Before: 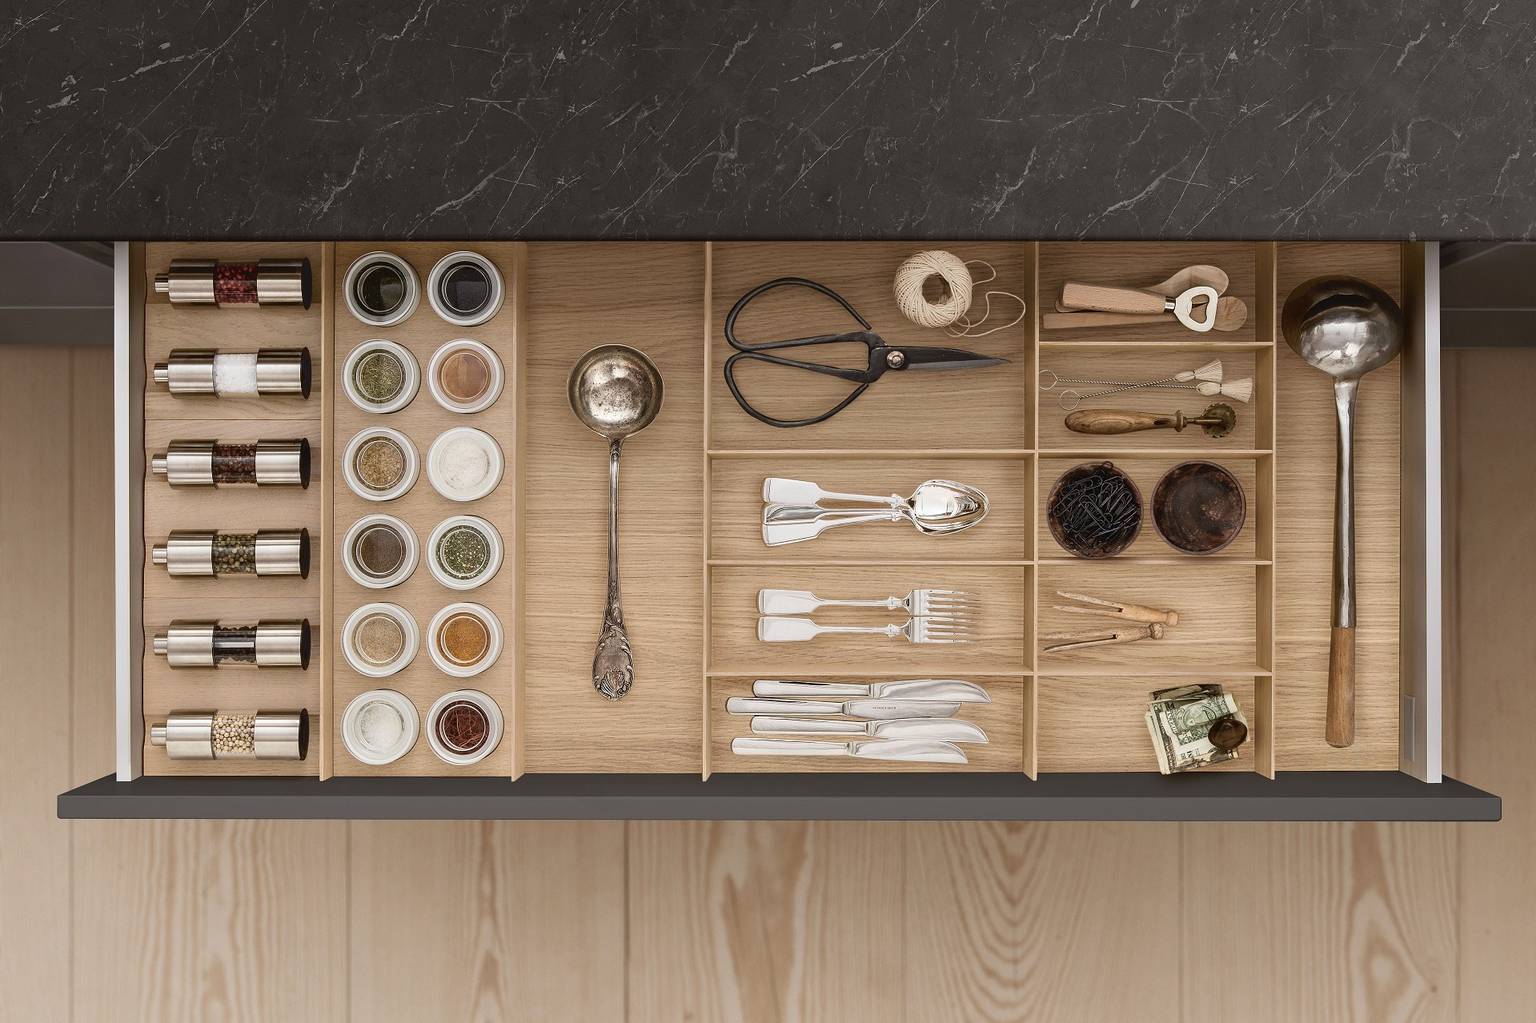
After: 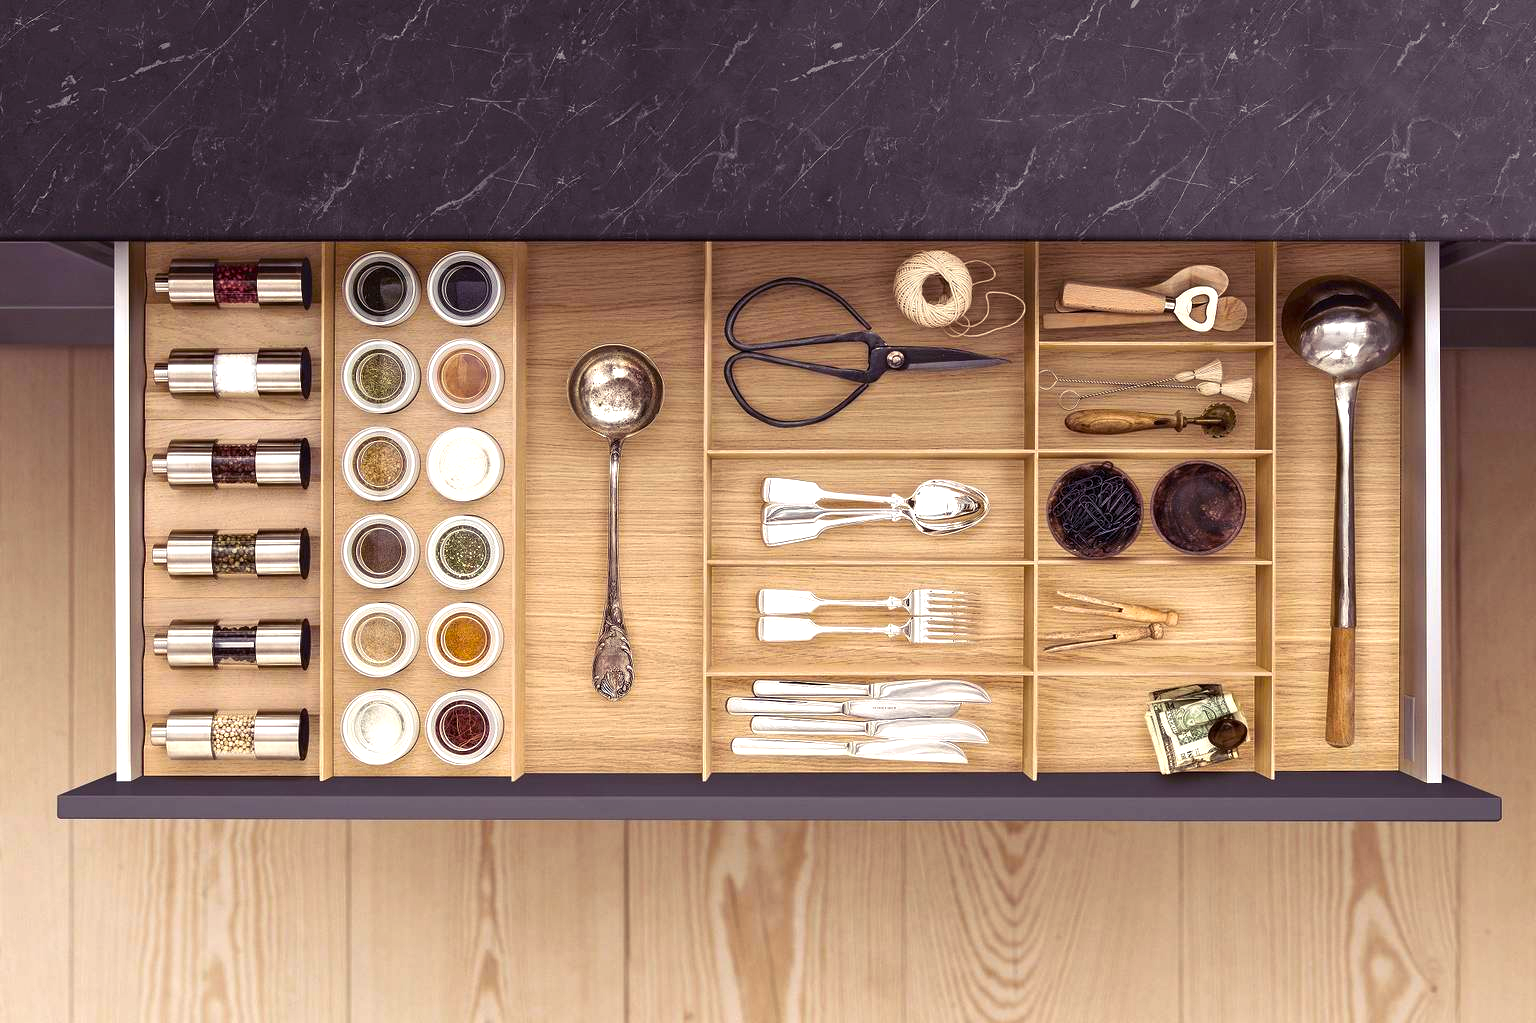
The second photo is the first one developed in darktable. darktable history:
color balance rgb: shadows lift › luminance -22.027%, shadows lift › chroma 9.217%, shadows lift › hue 282.96°, perceptual saturation grading › global saturation 29.655%, perceptual brilliance grading › global brilliance 17.442%, global vibrance 14.503%
local contrast: highlights 104%, shadows 101%, detail 120%, midtone range 0.2
